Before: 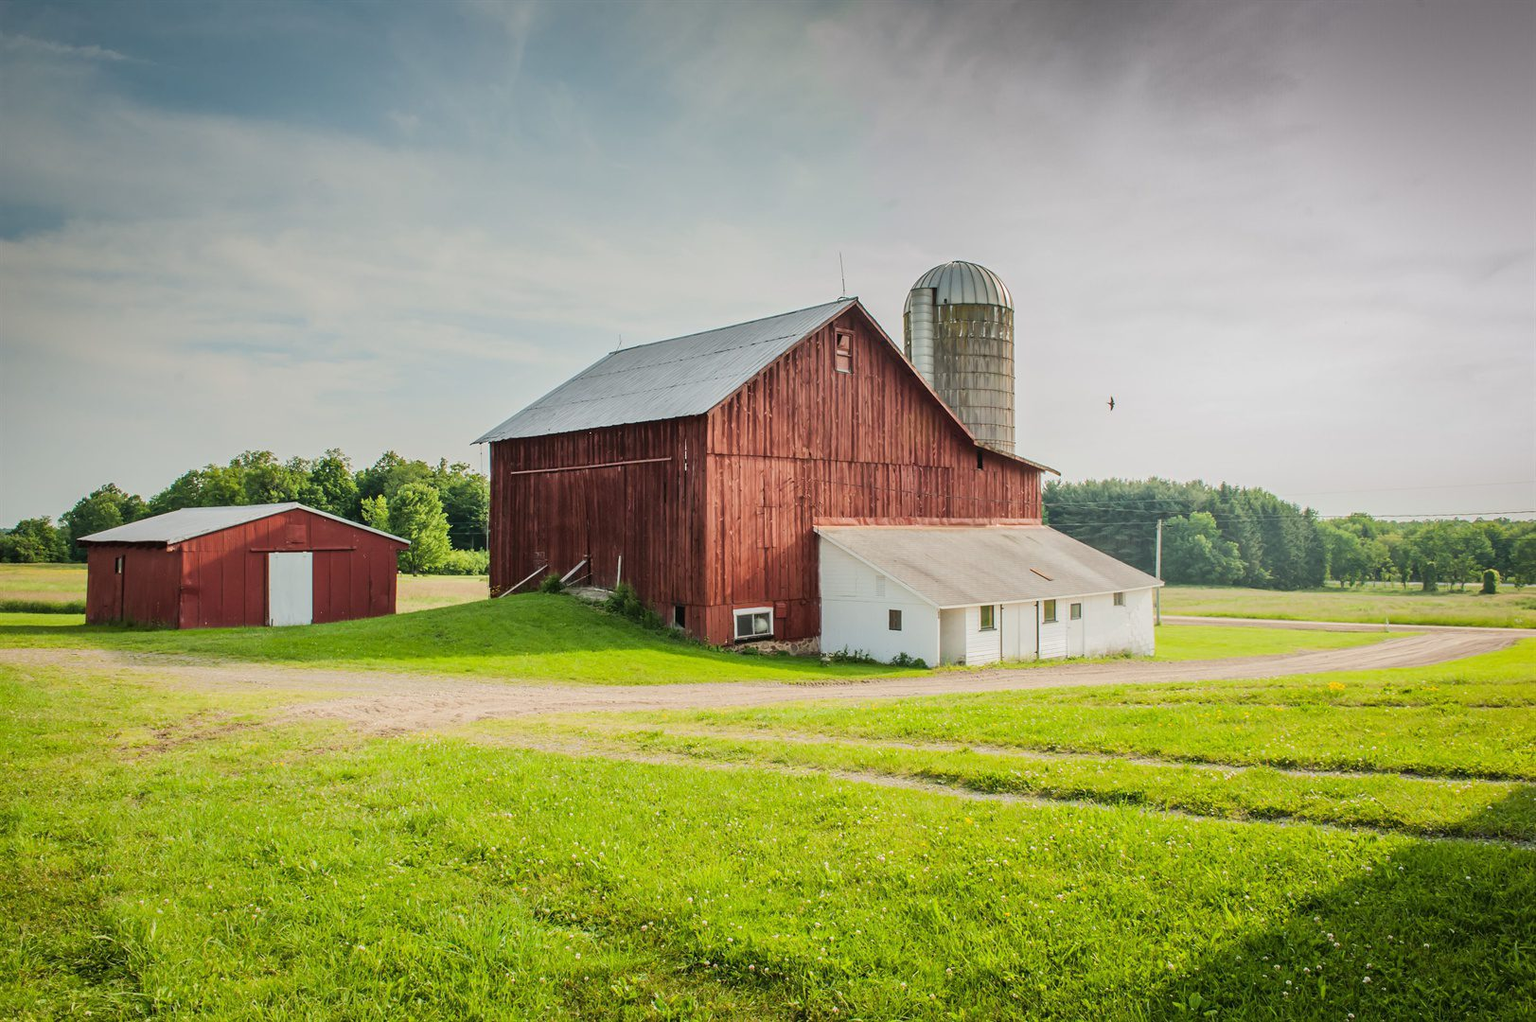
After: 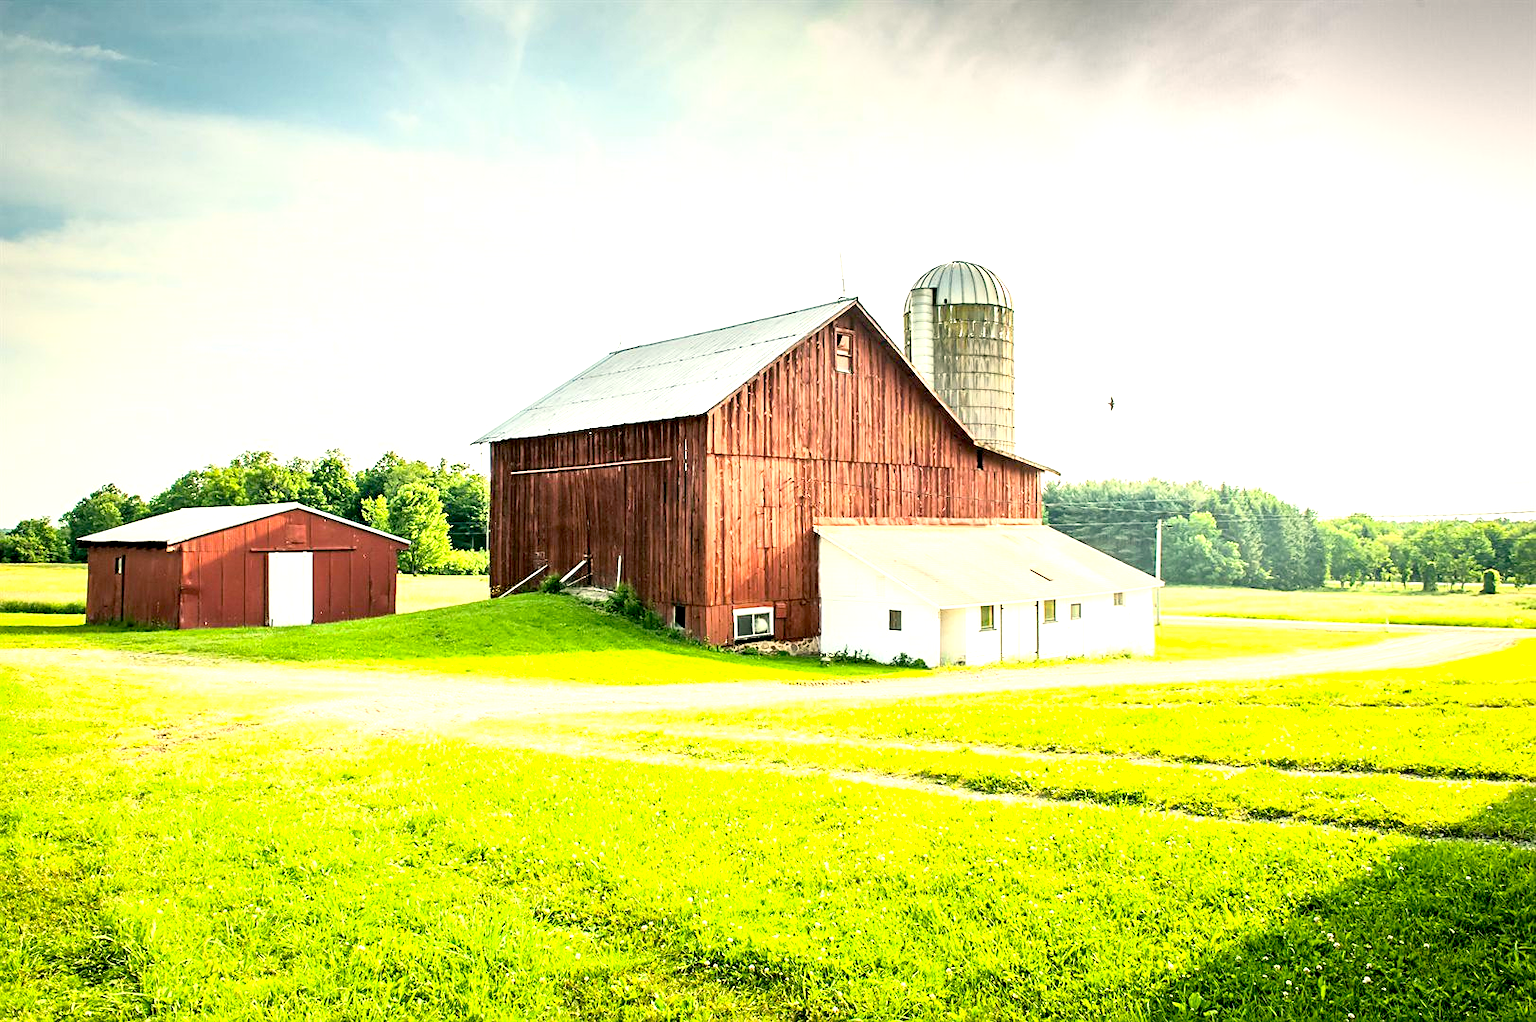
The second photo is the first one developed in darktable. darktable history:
sharpen: radius 1.864, amount 0.398, threshold 1.271
exposure: black level correction 0.009, exposure 1.425 EV, compensate highlight preservation false
color correction: highlights a* -0.482, highlights b* 9.48, shadows a* -9.48, shadows b* 0.803
rgb curve: curves: ch0 [(0, 0) (0.078, 0.051) (0.929, 0.956) (1, 1)], compensate middle gray true
